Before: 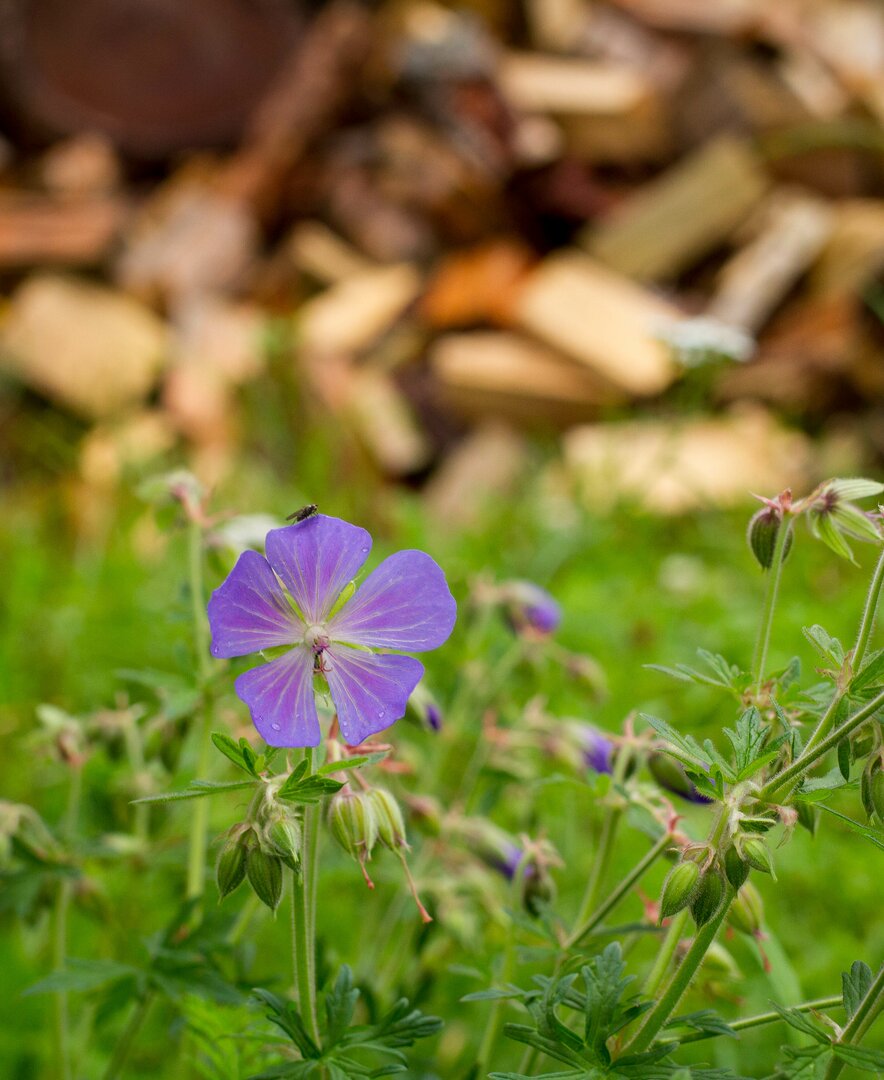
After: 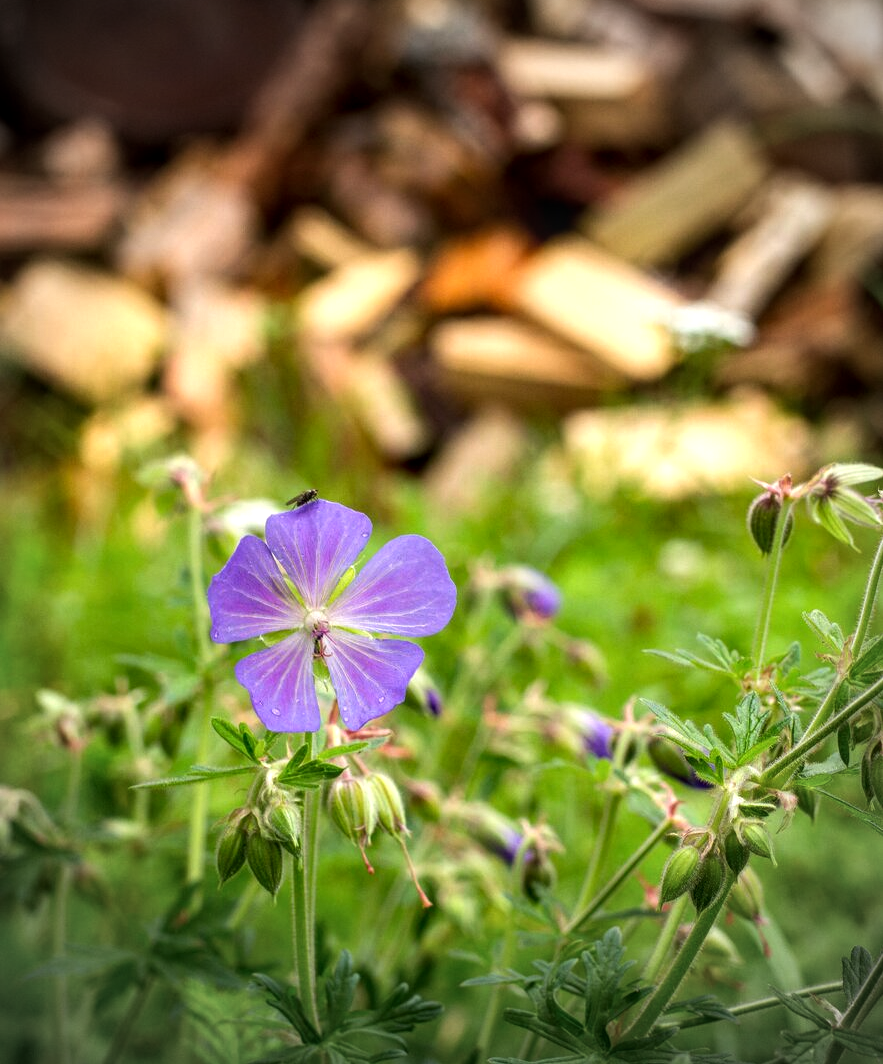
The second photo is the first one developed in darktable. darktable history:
local contrast: on, module defaults
crop: top 1.442%, right 0.1%
vignetting: fall-off start 71.43%, unbound false
tone equalizer: -8 EV -0.784 EV, -7 EV -0.71 EV, -6 EV -0.614 EV, -5 EV -0.421 EV, -3 EV 0.379 EV, -2 EV 0.6 EV, -1 EV 0.689 EV, +0 EV 0.755 EV, edges refinement/feathering 500, mask exposure compensation -1.57 EV, preserve details guided filter
